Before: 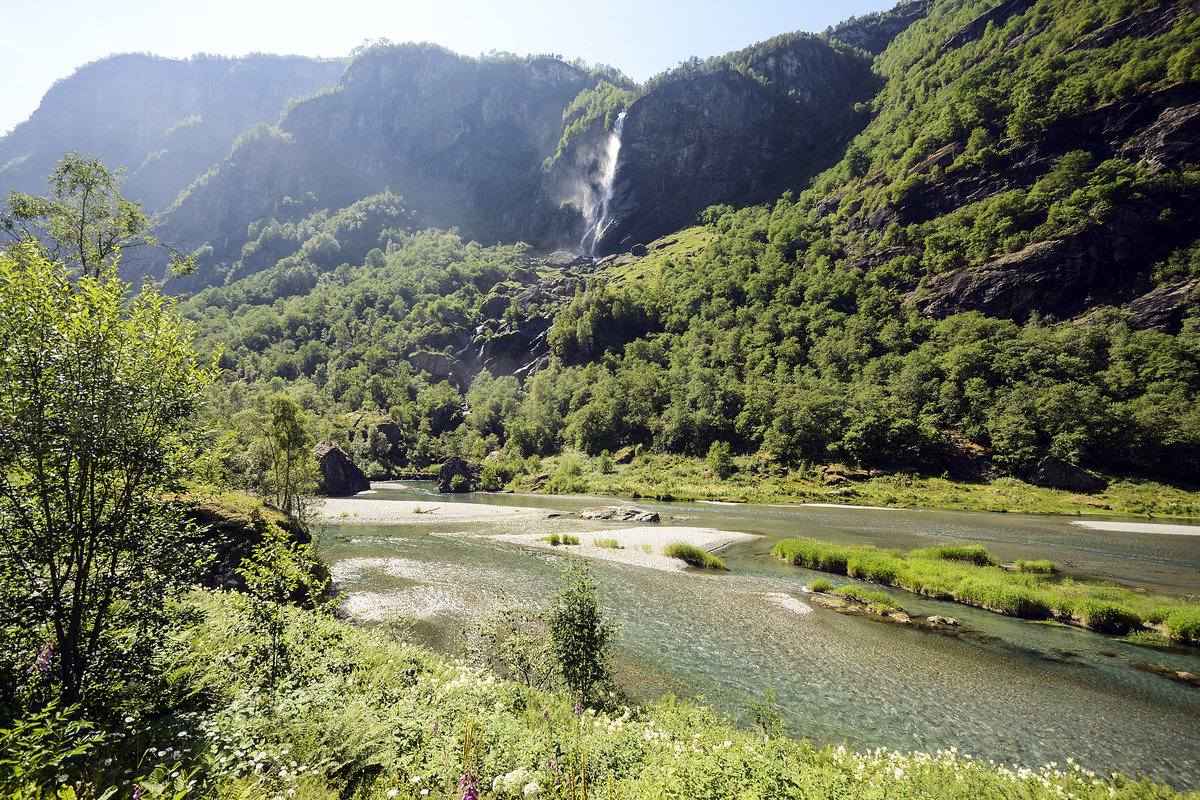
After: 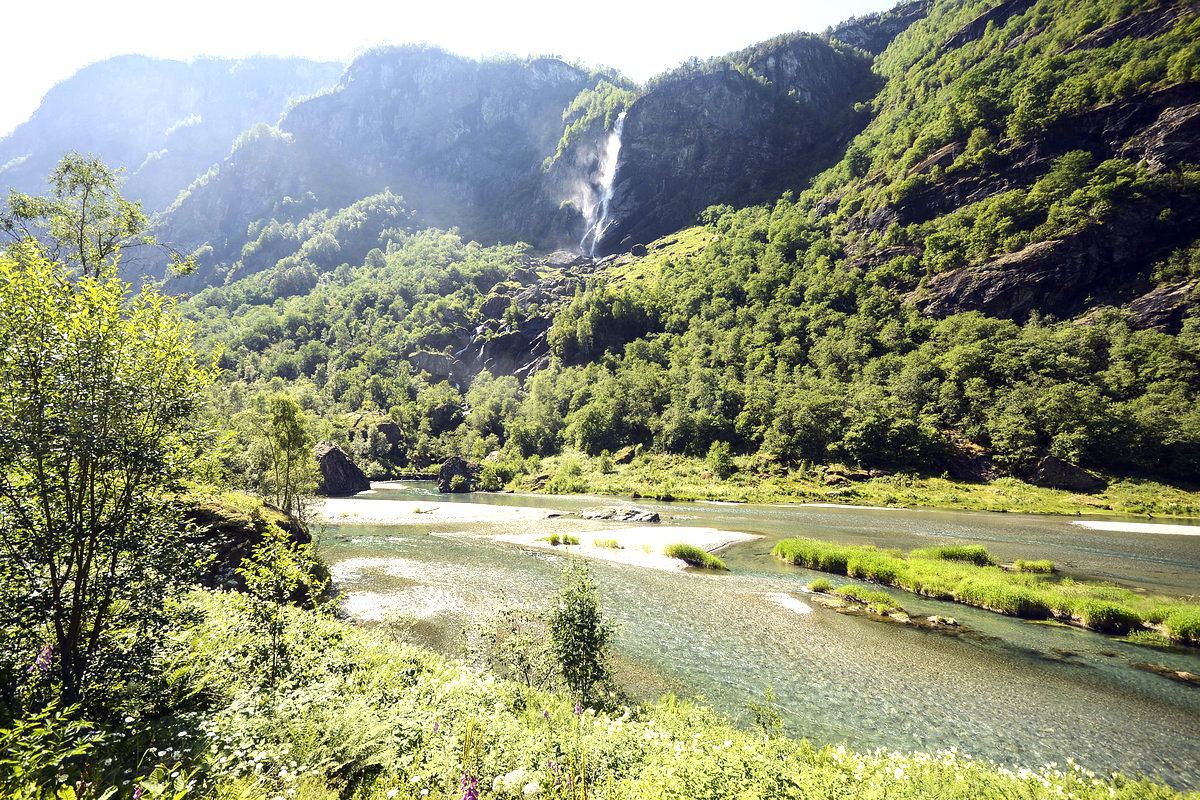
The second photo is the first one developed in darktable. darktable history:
exposure: black level correction 0, exposure 0.693 EV, compensate highlight preservation false
